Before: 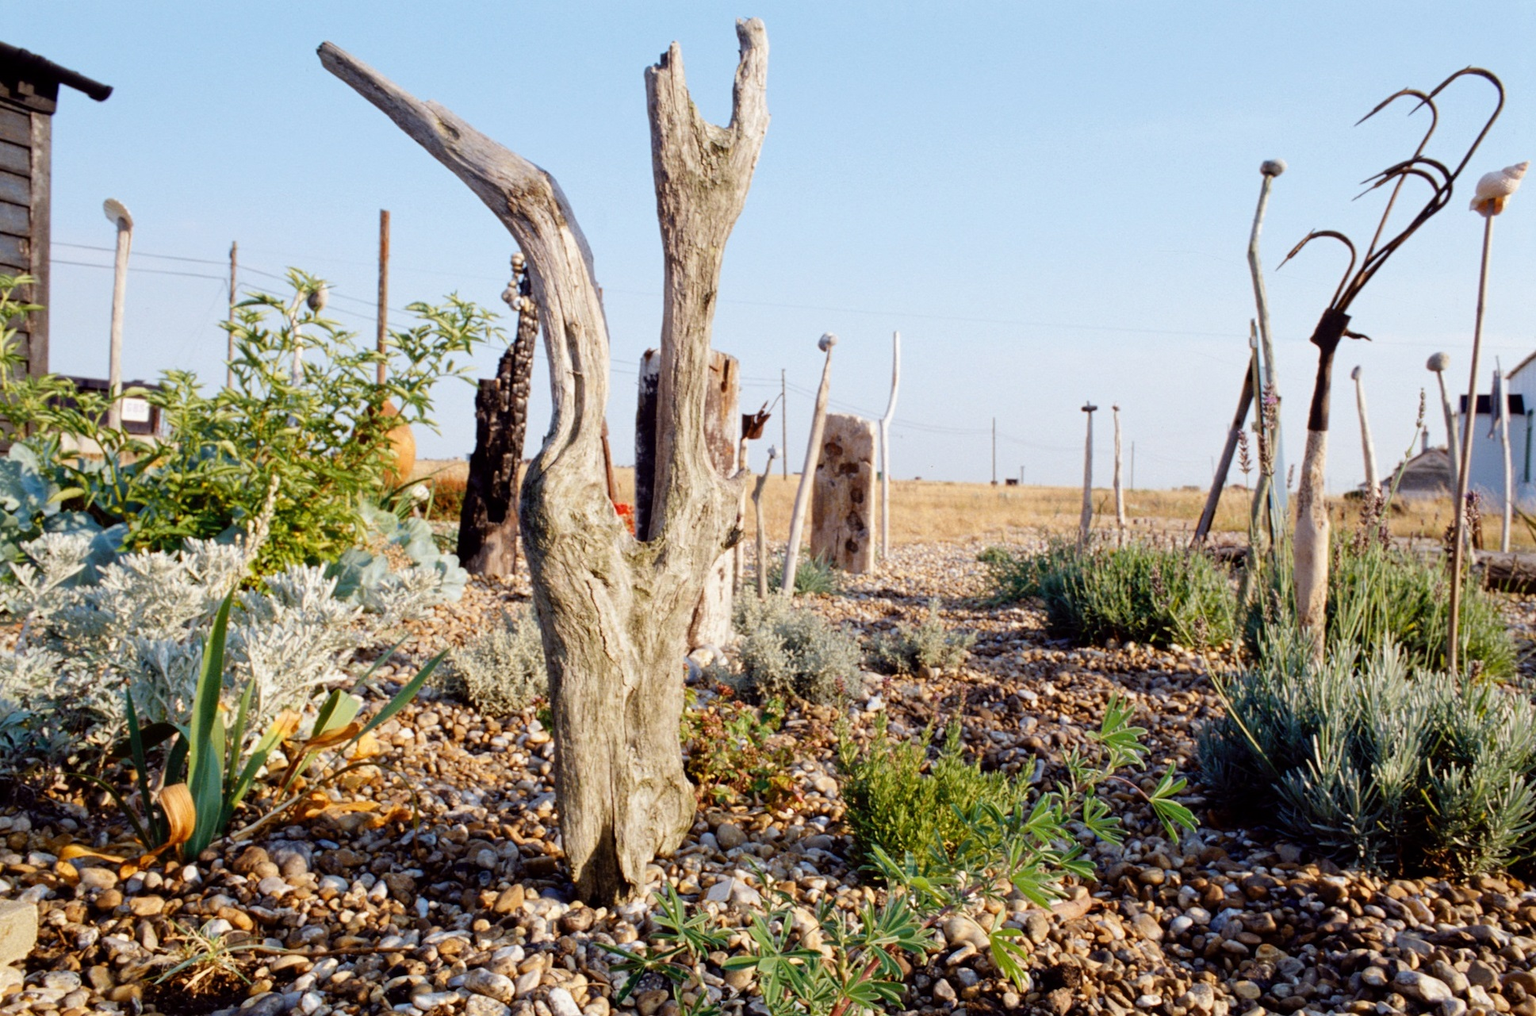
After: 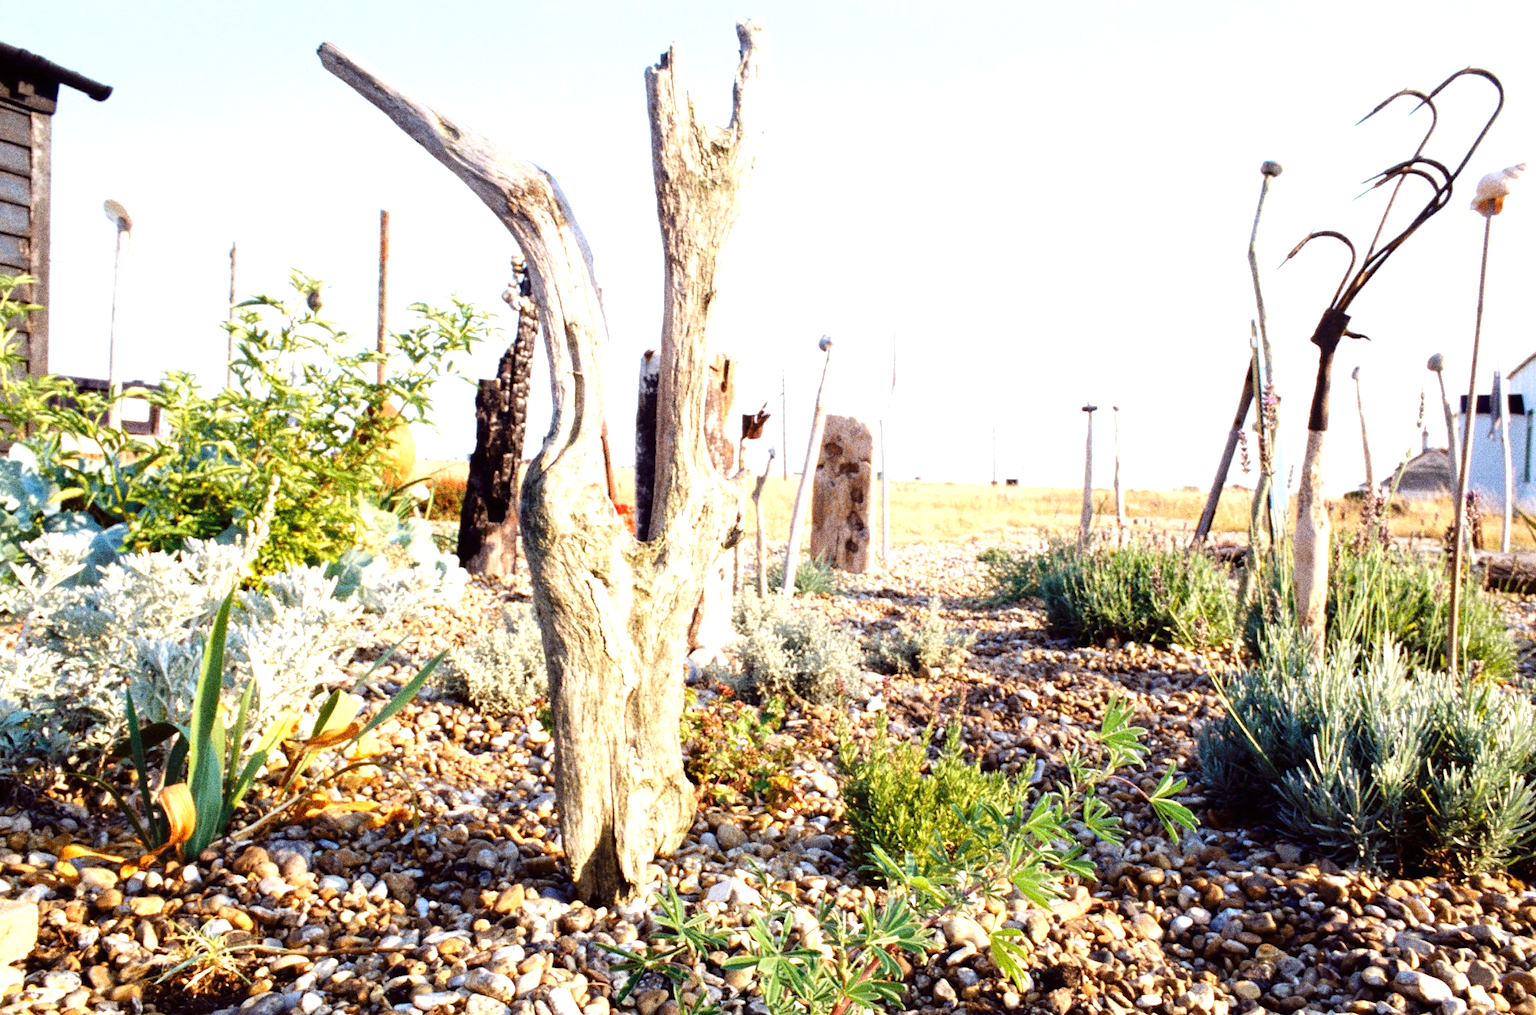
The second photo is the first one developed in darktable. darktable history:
white balance: emerald 1
grain: strength 49.07%
exposure: black level correction 0, exposure 1.1 EV, compensate exposure bias true, compensate highlight preservation false
